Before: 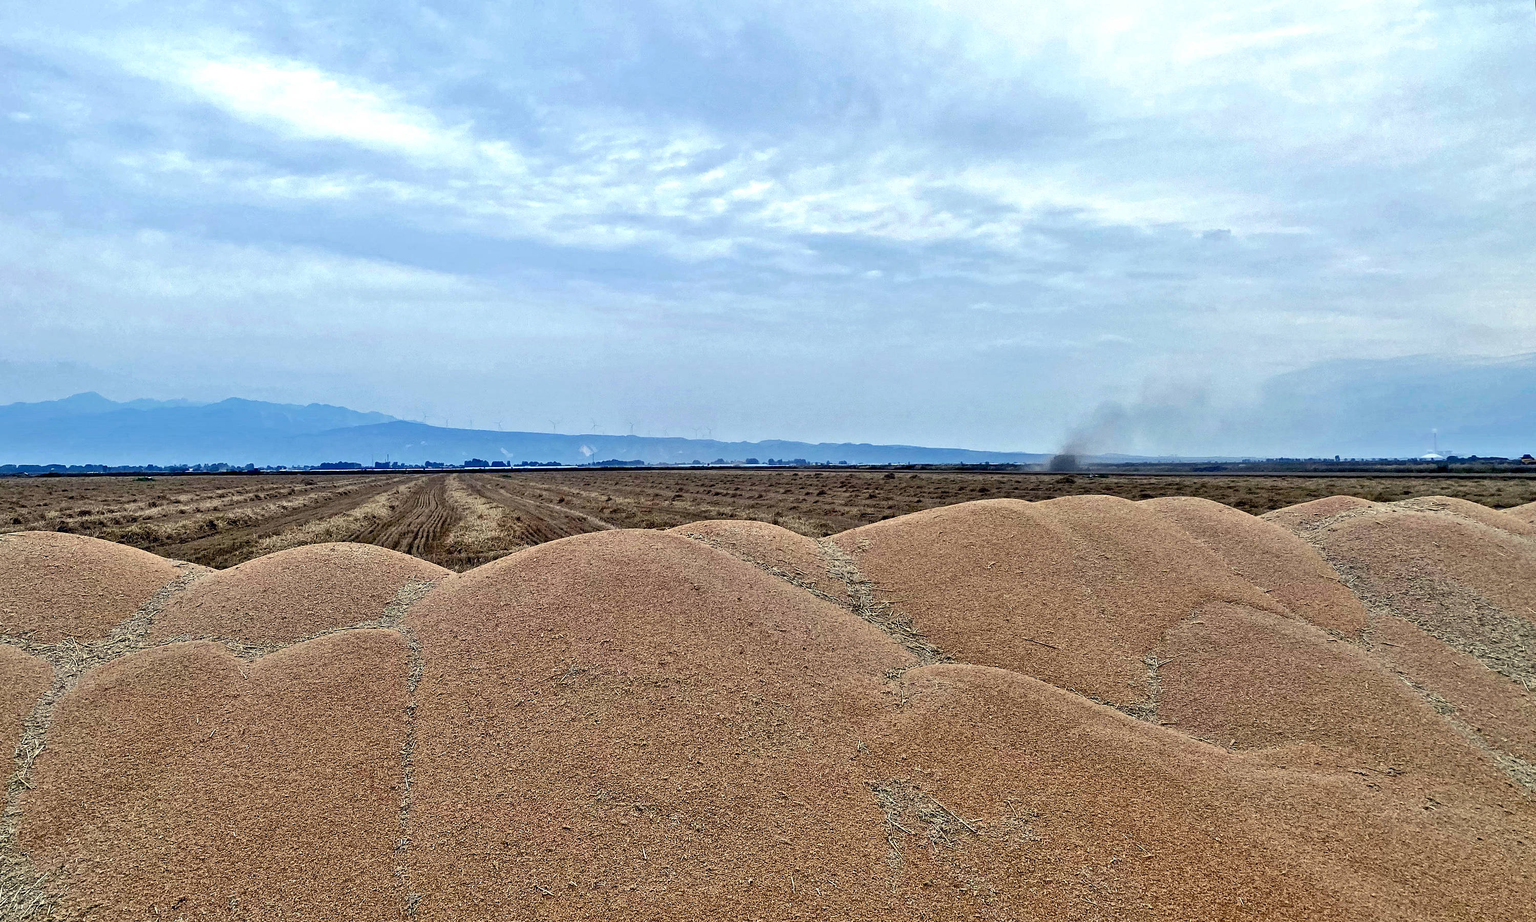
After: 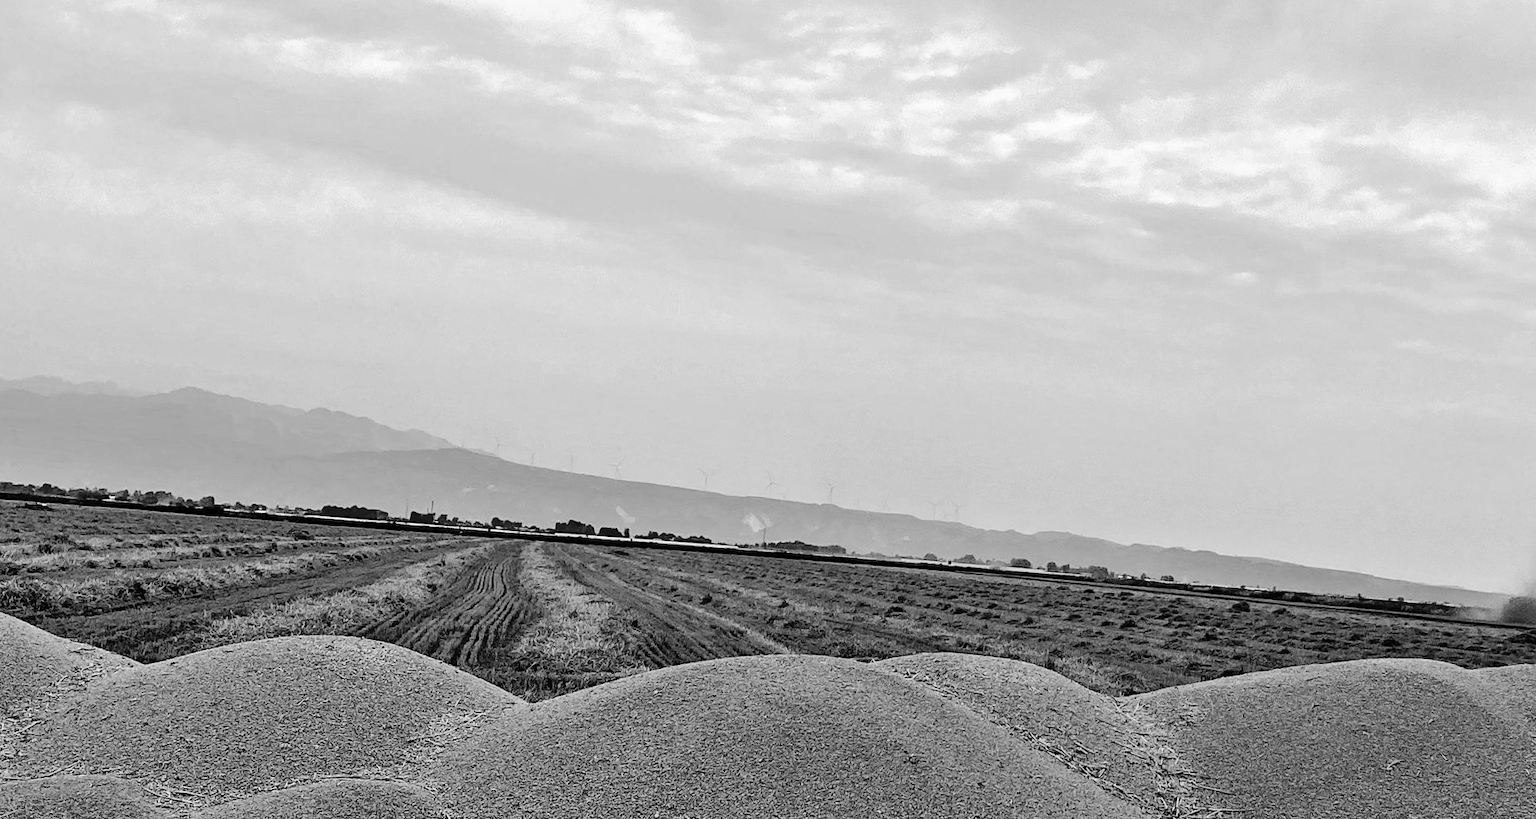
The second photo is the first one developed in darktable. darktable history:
tone curve: curves: ch0 [(0, 0) (0.003, 0.026) (0.011, 0.03) (0.025, 0.038) (0.044, 0.046) (0.069, 0.055) (0.1, 0.075) (0.136, 0.114) (0.177, 0.158) (0.224, 0.215) (0.277, 0.296) (0.335, 0.386) (0.399, 0.479) (0.468, 0.568) (0.543, 0.637) (0.623, 0.707) (0.709, 0.773) (0.801, 0.834) (0.898, 0.896) (1, 1)], preserve colors none
color balance rgb: perceptual saturation grading › global saturation 35%, perceptual saturation grading › highlights -25%, perceptual saturation grading › shadows 50%
crop and rotate: angle -4.99°, left 2.122%, top 6.945%, right 27.566%, bottom 30.519%
monochrome: a 0, b 0, size 0.5, highlights 0.57
color correction: highlights a* 21.16, highlights b* 19.61
